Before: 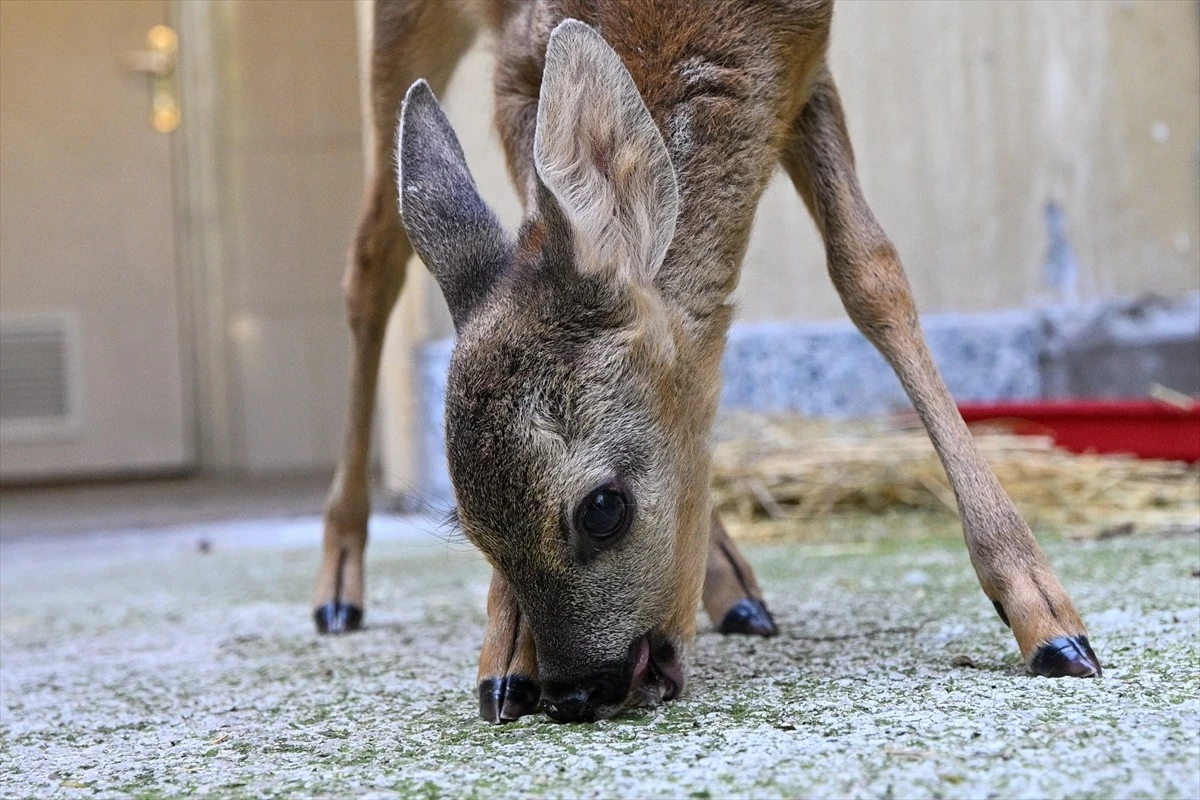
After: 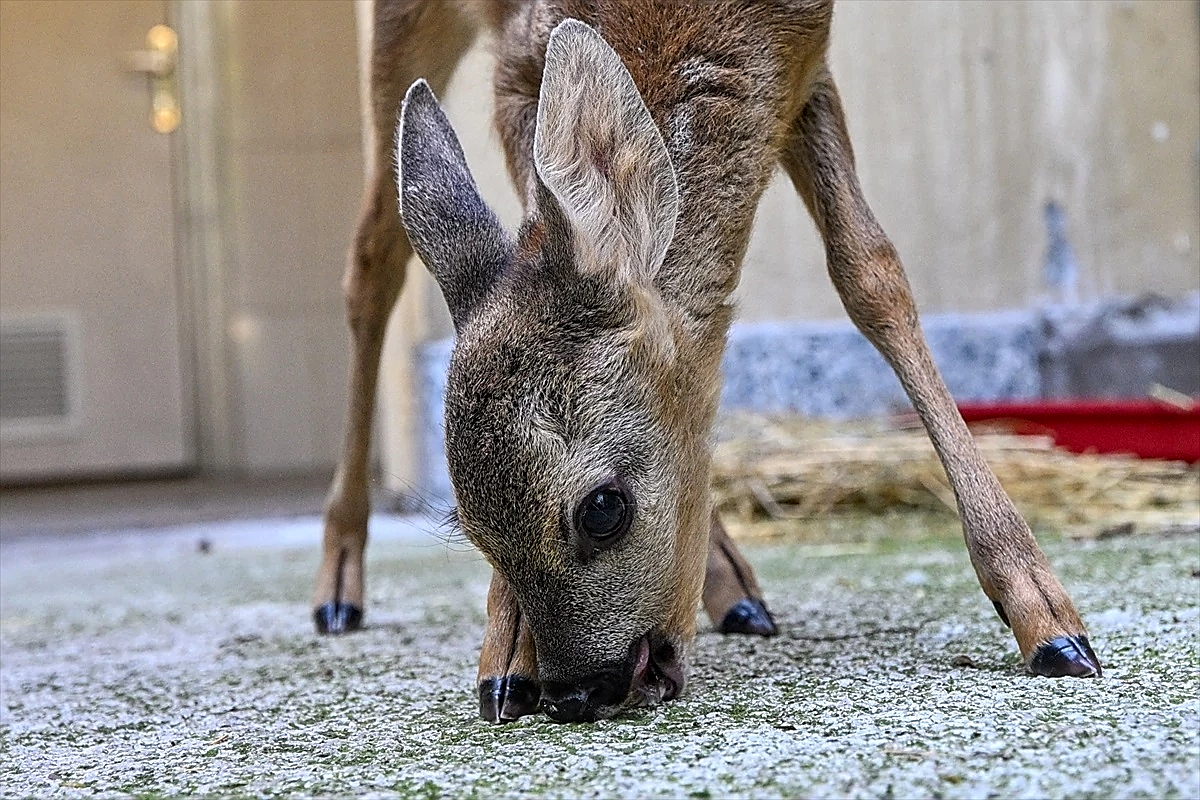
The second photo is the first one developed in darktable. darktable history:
local contrast: on, module defaults
sharpen: radius 1.4, amount 1.25, threshold 0.7
shadows and highlights: white point adjustment 0.05, highlights color adjustment 55.9%, soften with gaussian
